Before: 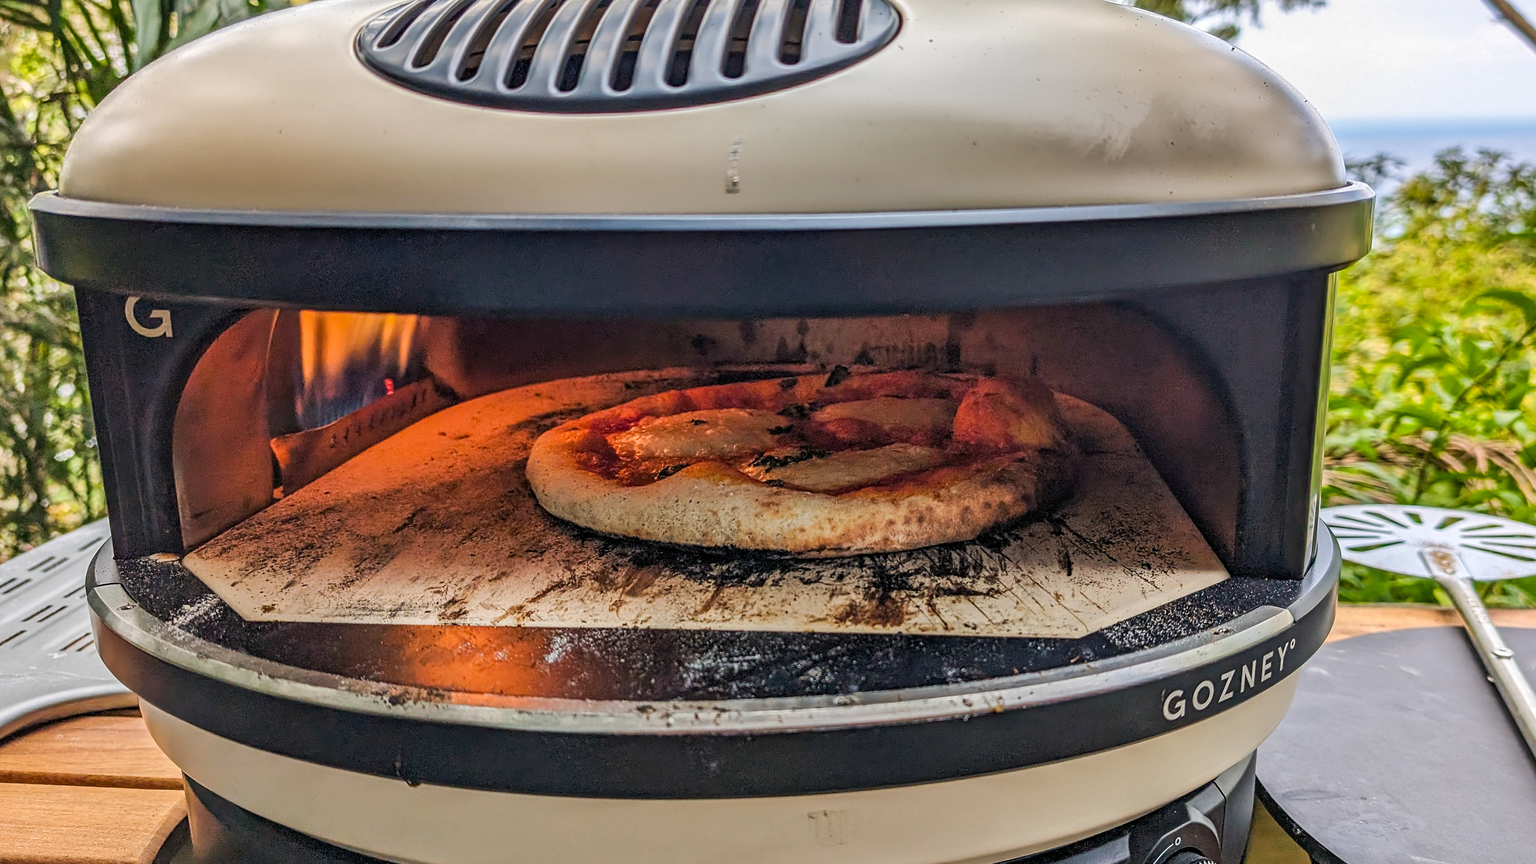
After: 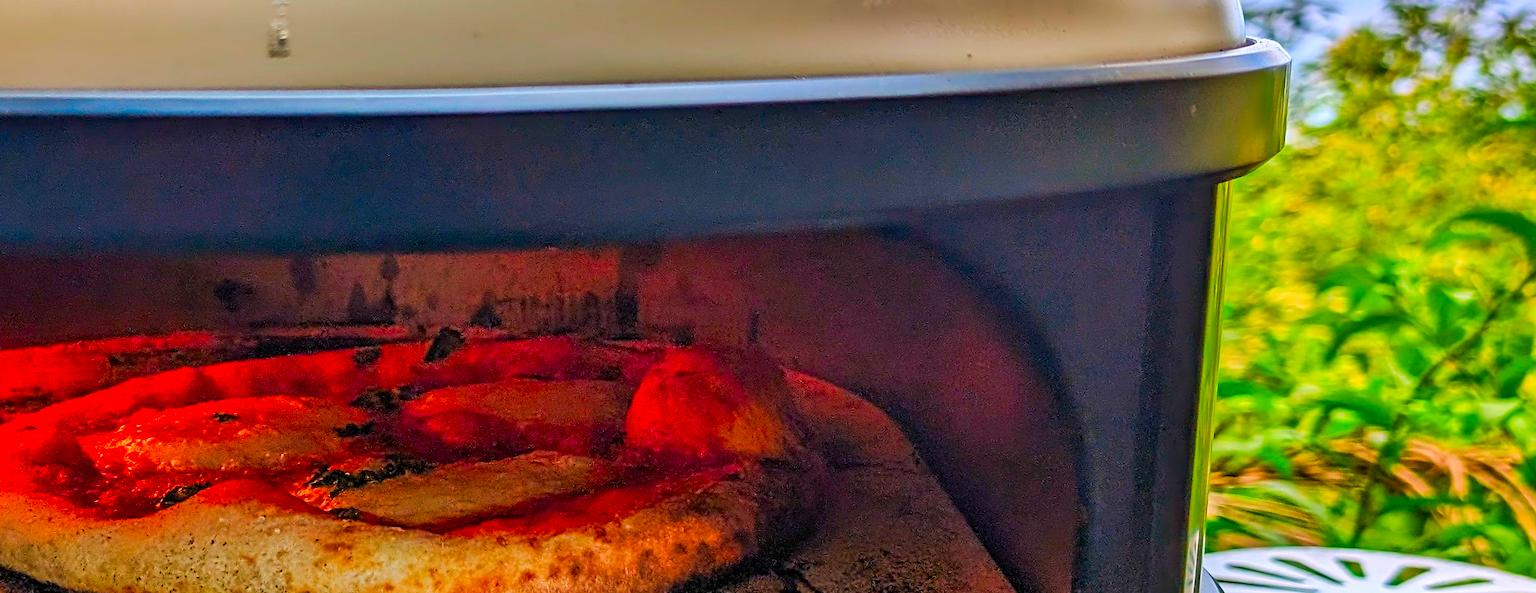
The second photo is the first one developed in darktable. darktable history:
crop: left 36.182%, top 18.234%, right 0.3%, bottom 38.132%
color correction: highlights b* 0.04, saturation 2.12
